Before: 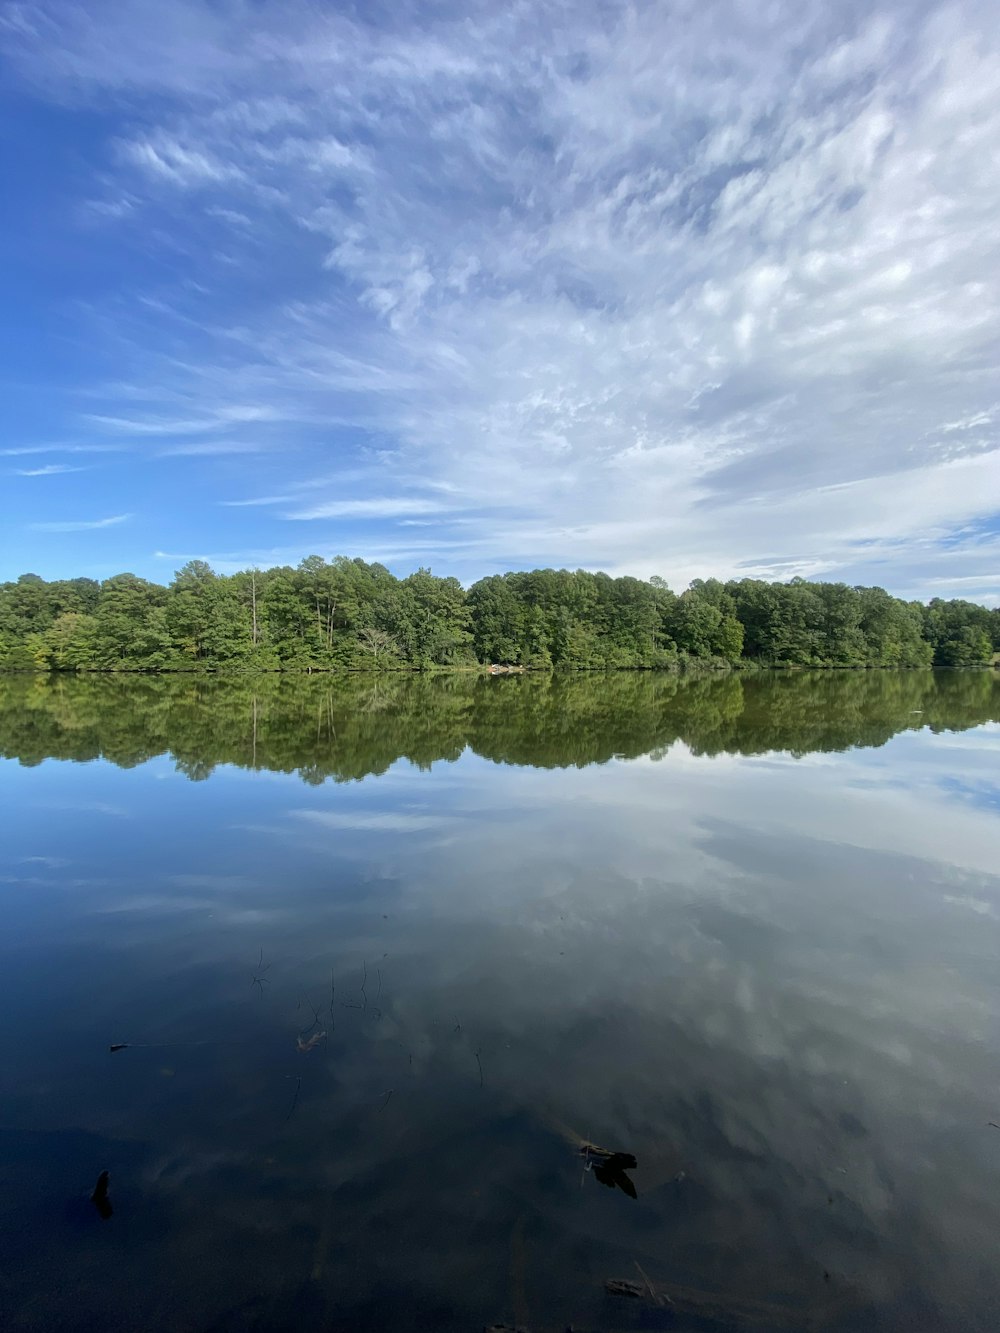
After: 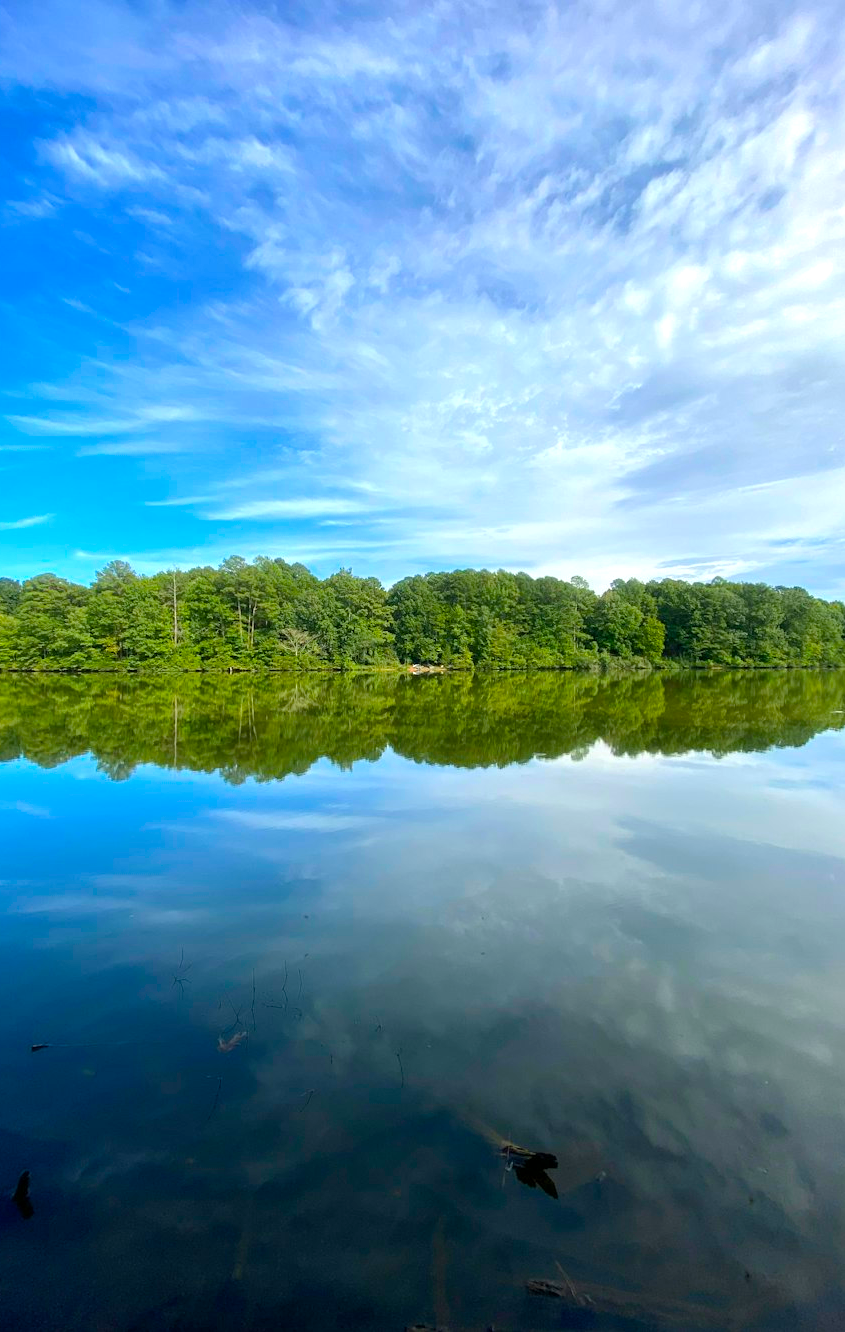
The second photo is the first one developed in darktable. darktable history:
color balance rgb: shadows lift › chroma 0.792%, shadows lift › hue 112.5°, perceptual saturation grading › global saturation 30.289%, perceptual brilliance grading › global brilliance 10.354%, perceptual brilliance grading › shadows 15.529%, global vibrance 20%
crop: left 7.96%, right 7.471%
